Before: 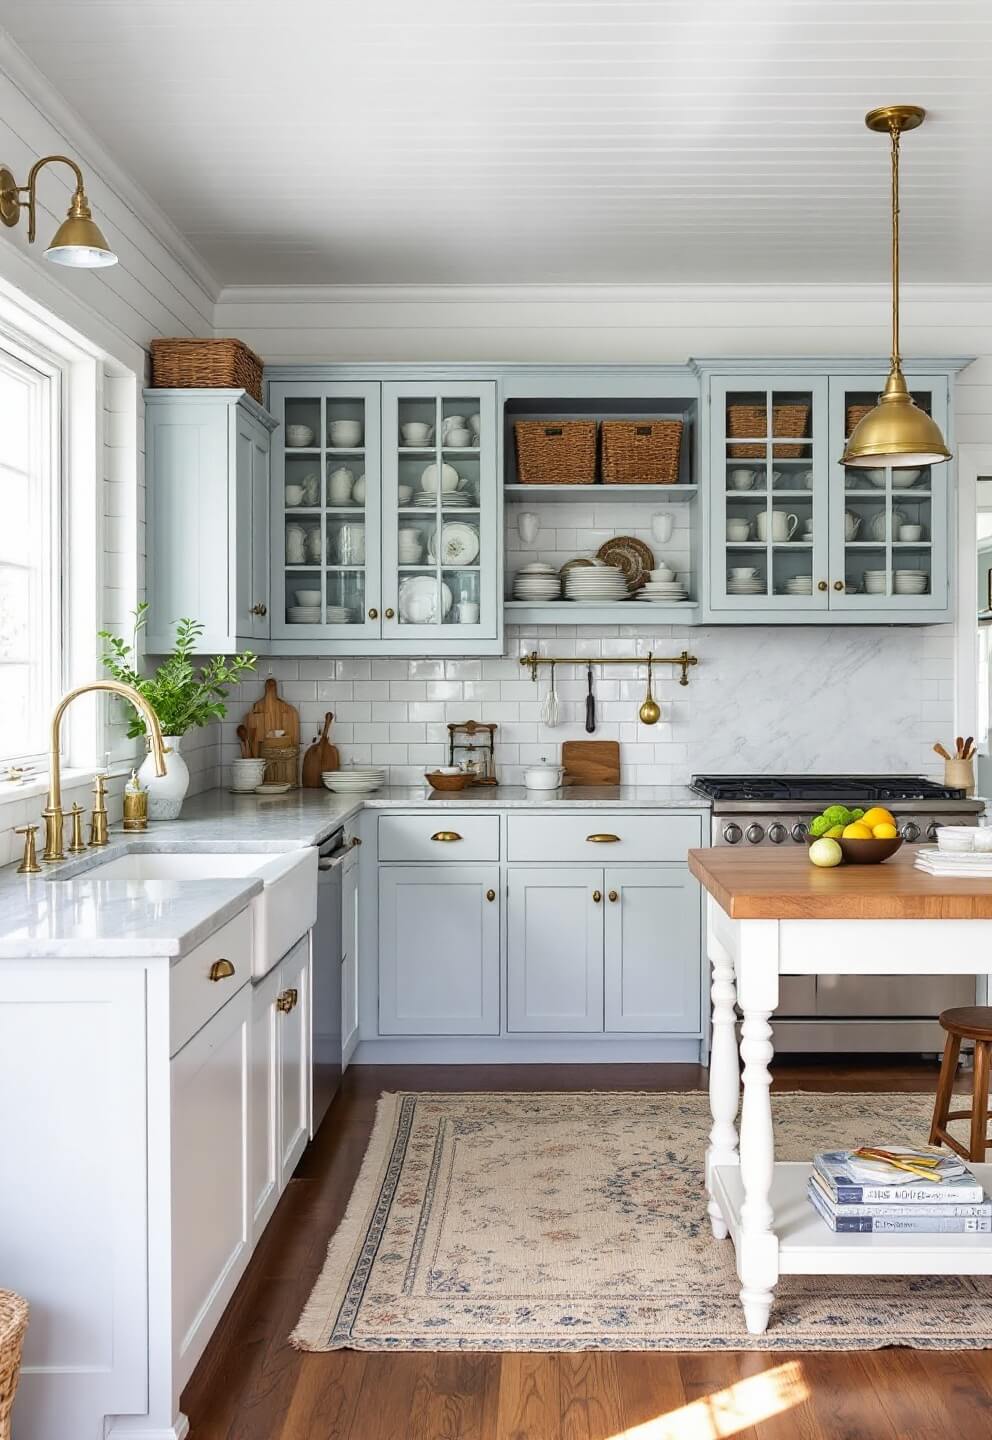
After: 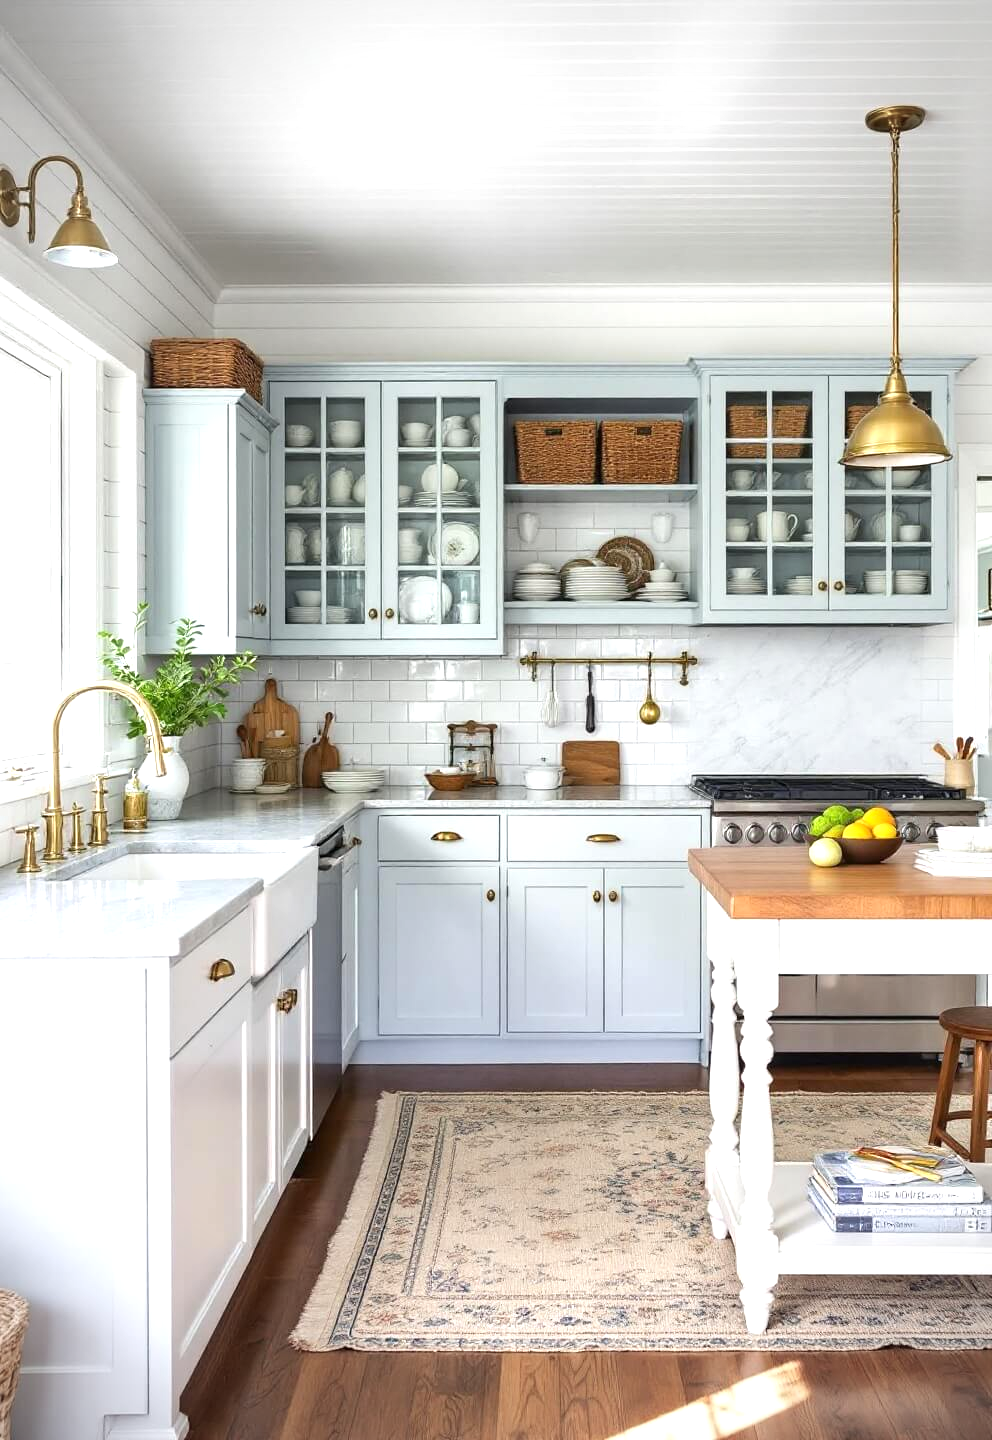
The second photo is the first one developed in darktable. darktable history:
vignetting: on, module defaults
exposure: exposure 0.573 EV, compensate highlight preservation false
